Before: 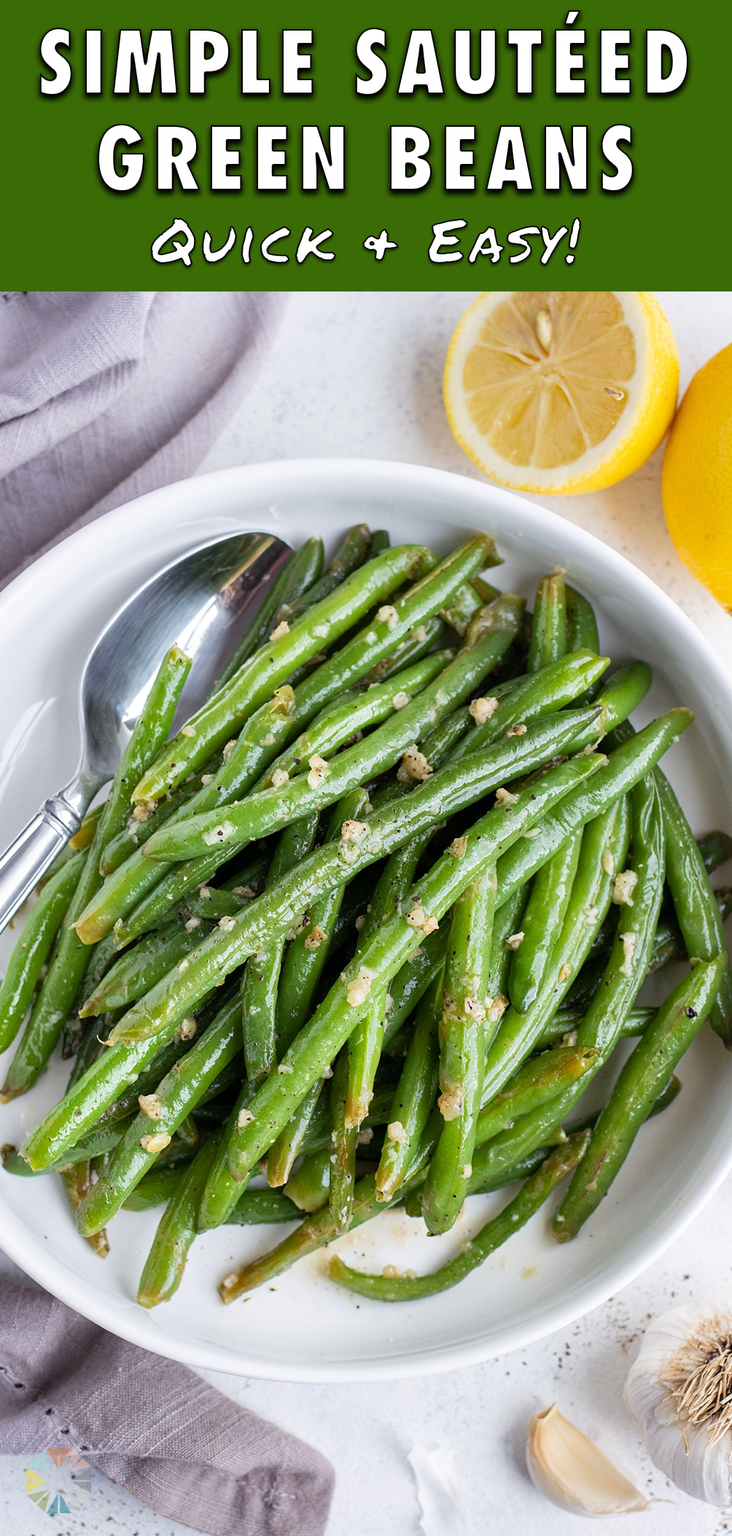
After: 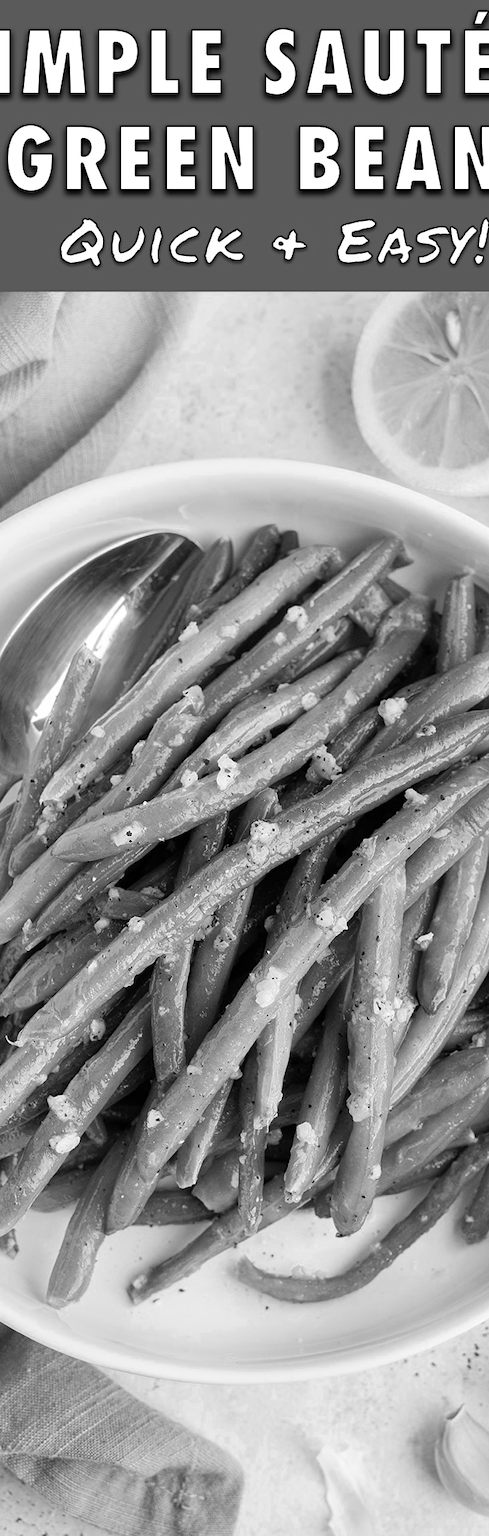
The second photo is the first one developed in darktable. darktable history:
color zones: curves: ch0 [(0.002, 0.593) (0.143, 0.417) (0.285, 0.541) (0.455, 0.289) (0.608, 0.327) (0.727, 0.283) (0.869, 0.571) (1, 0.603)]; ch1 [(0, 0) (0.143, 0) (0.286, 0) (0.429, 0) (0.571, 0) (0.714, 0) (0.857, 0)]
crop and rotate: left 12.456%, right 20.676%
